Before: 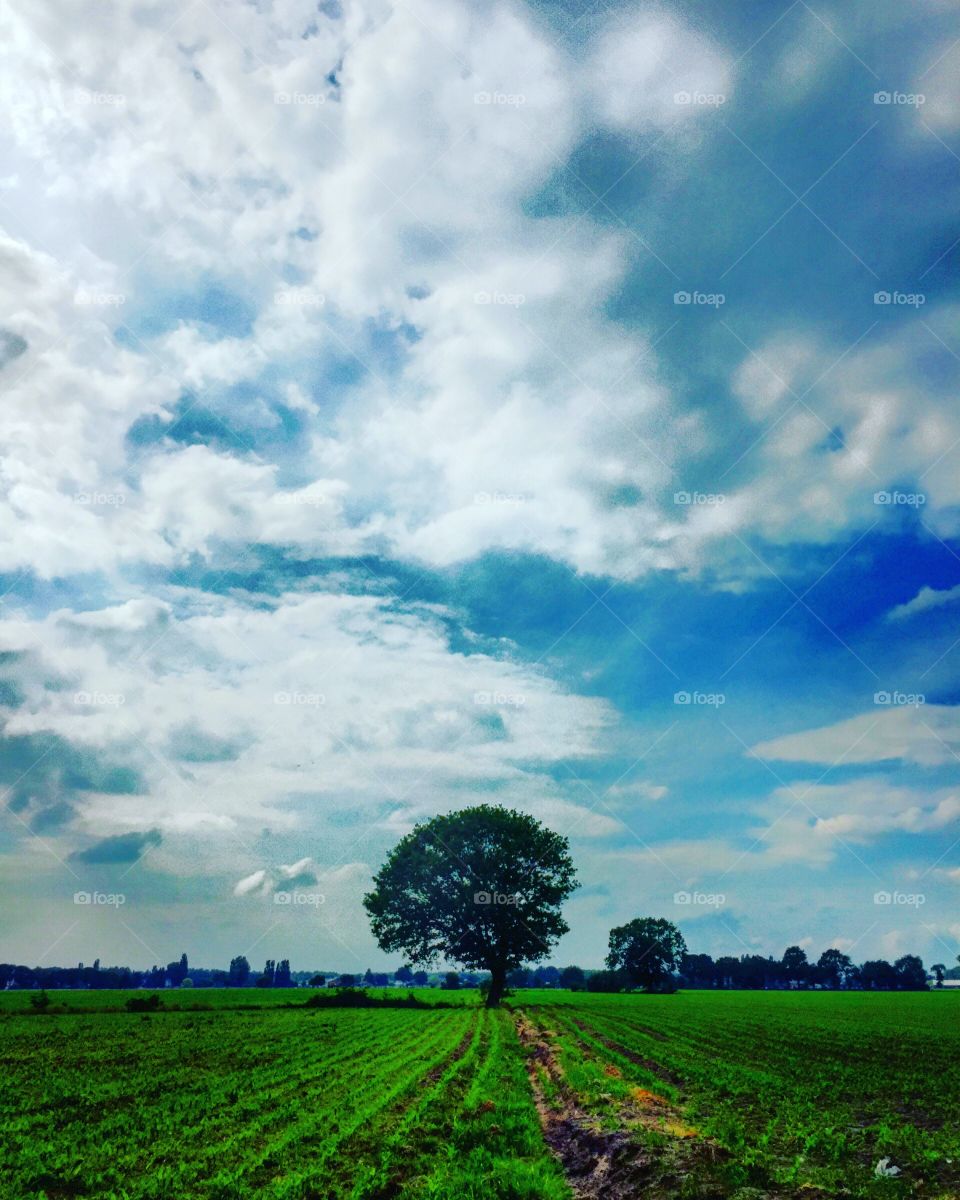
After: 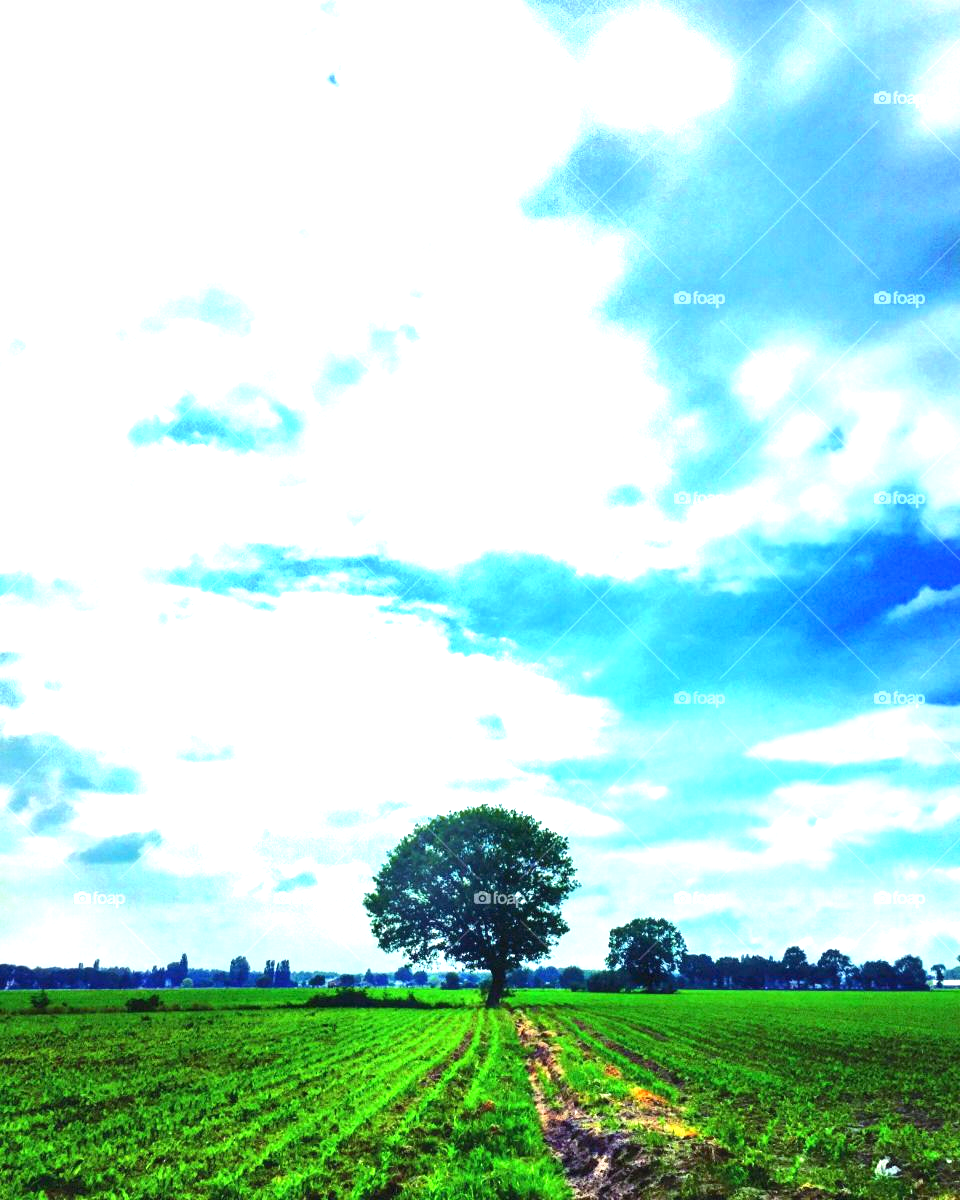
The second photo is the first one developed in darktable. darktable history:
tone equalizer: on, module defaults
exposure: black level correction 0, exposure 1.741 EV, compensate exposure bias true, compensate highlight preservation false
